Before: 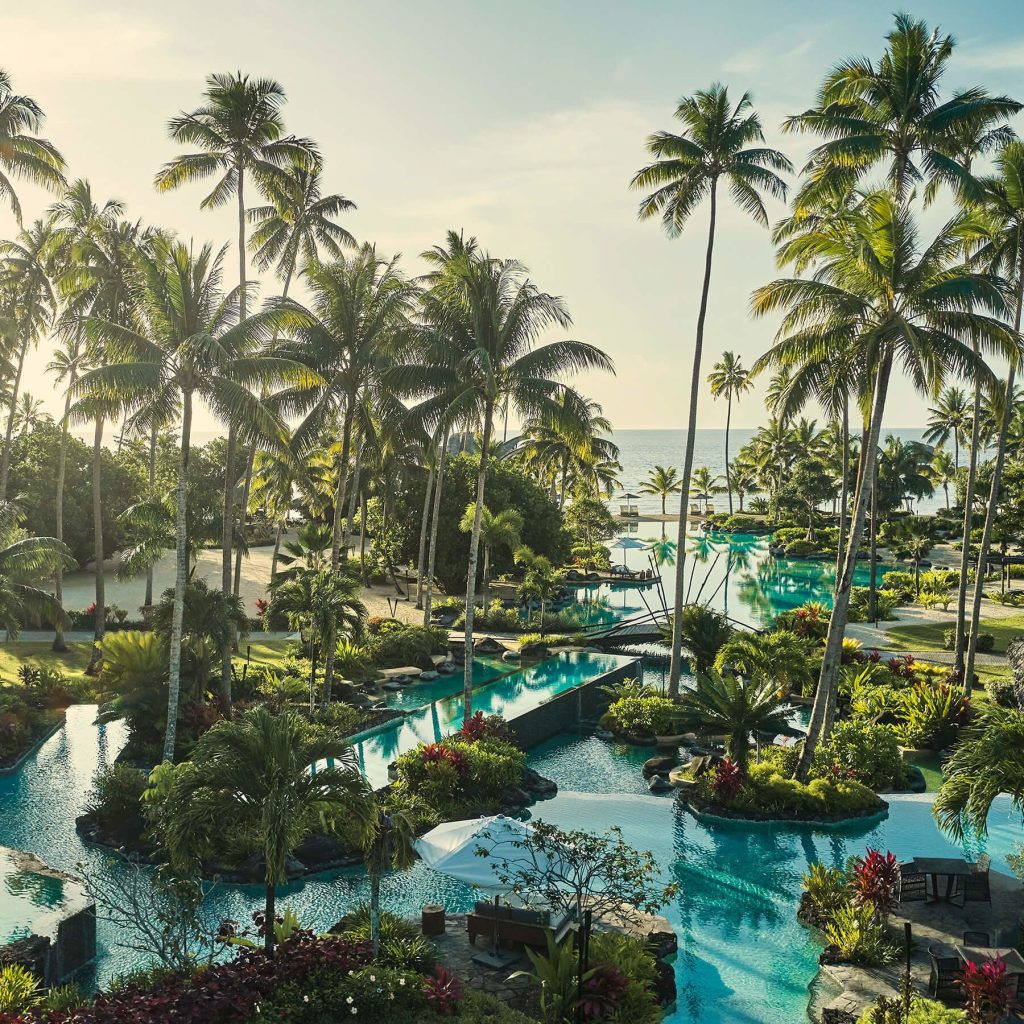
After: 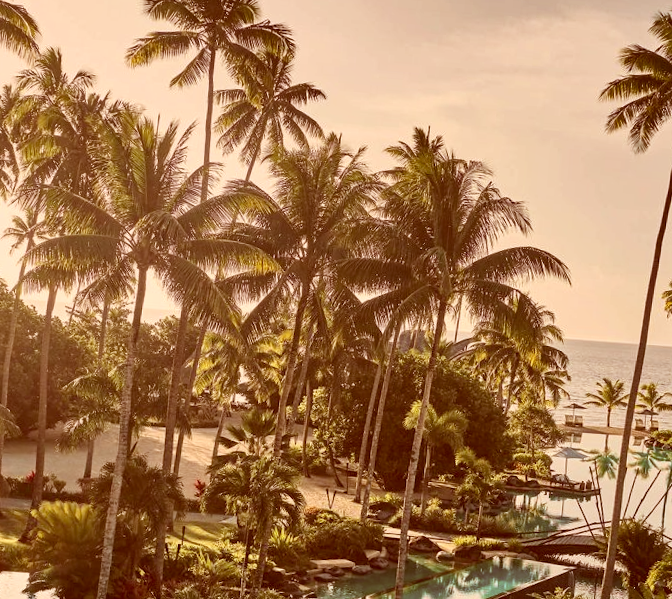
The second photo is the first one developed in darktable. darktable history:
crop and rotate: angle -4.45°, left 2.045%, top 6.741%, right 27.403%, bottom 30.321%
shadows and highlights: shadows 43.52, white point adjustment -1.56, soften with gaussian
color correction: highlights a* 9.42, highlights b* 8.45, shadows a* 39.8, shadows b* 39.76, saturation 0.8
